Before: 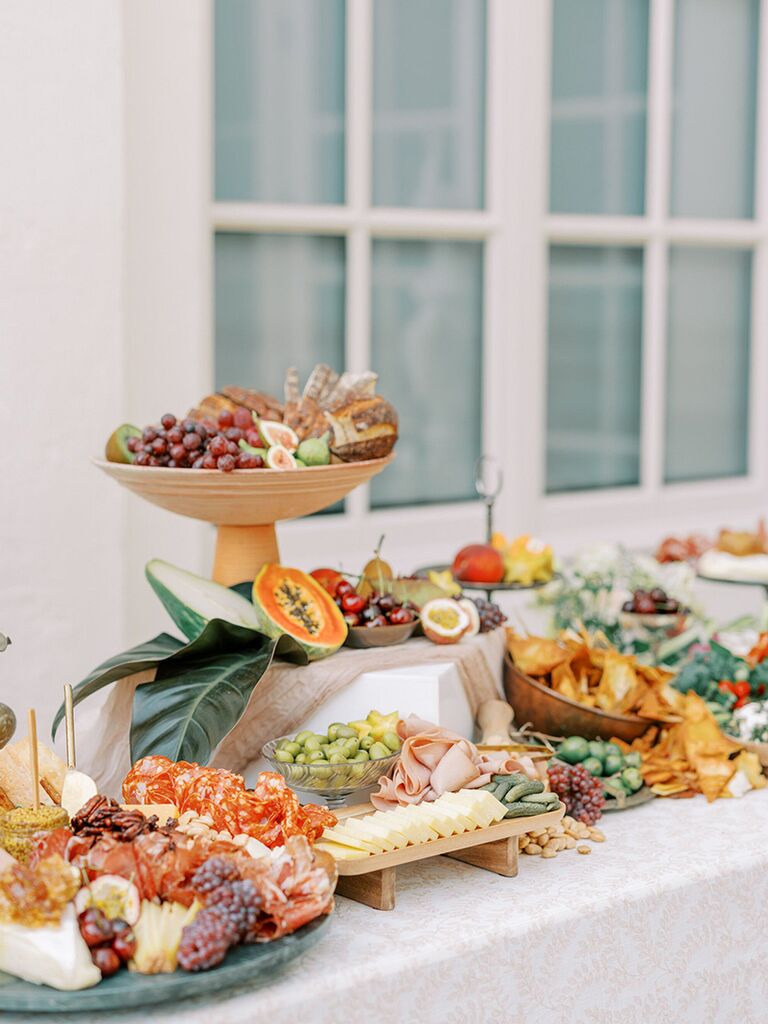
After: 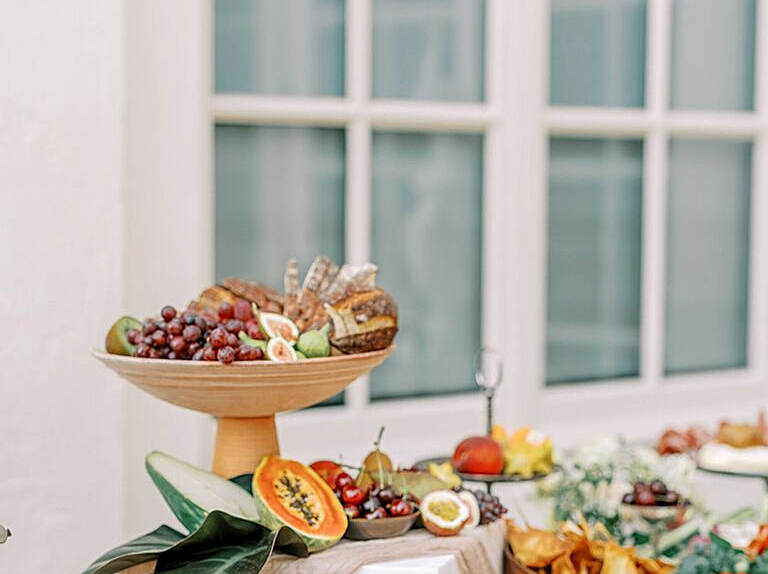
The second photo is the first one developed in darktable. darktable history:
local contrast: on, module defaults
sharpen: on, module defaults
crop and rotate: top 10.605%, bottom 33.274%
